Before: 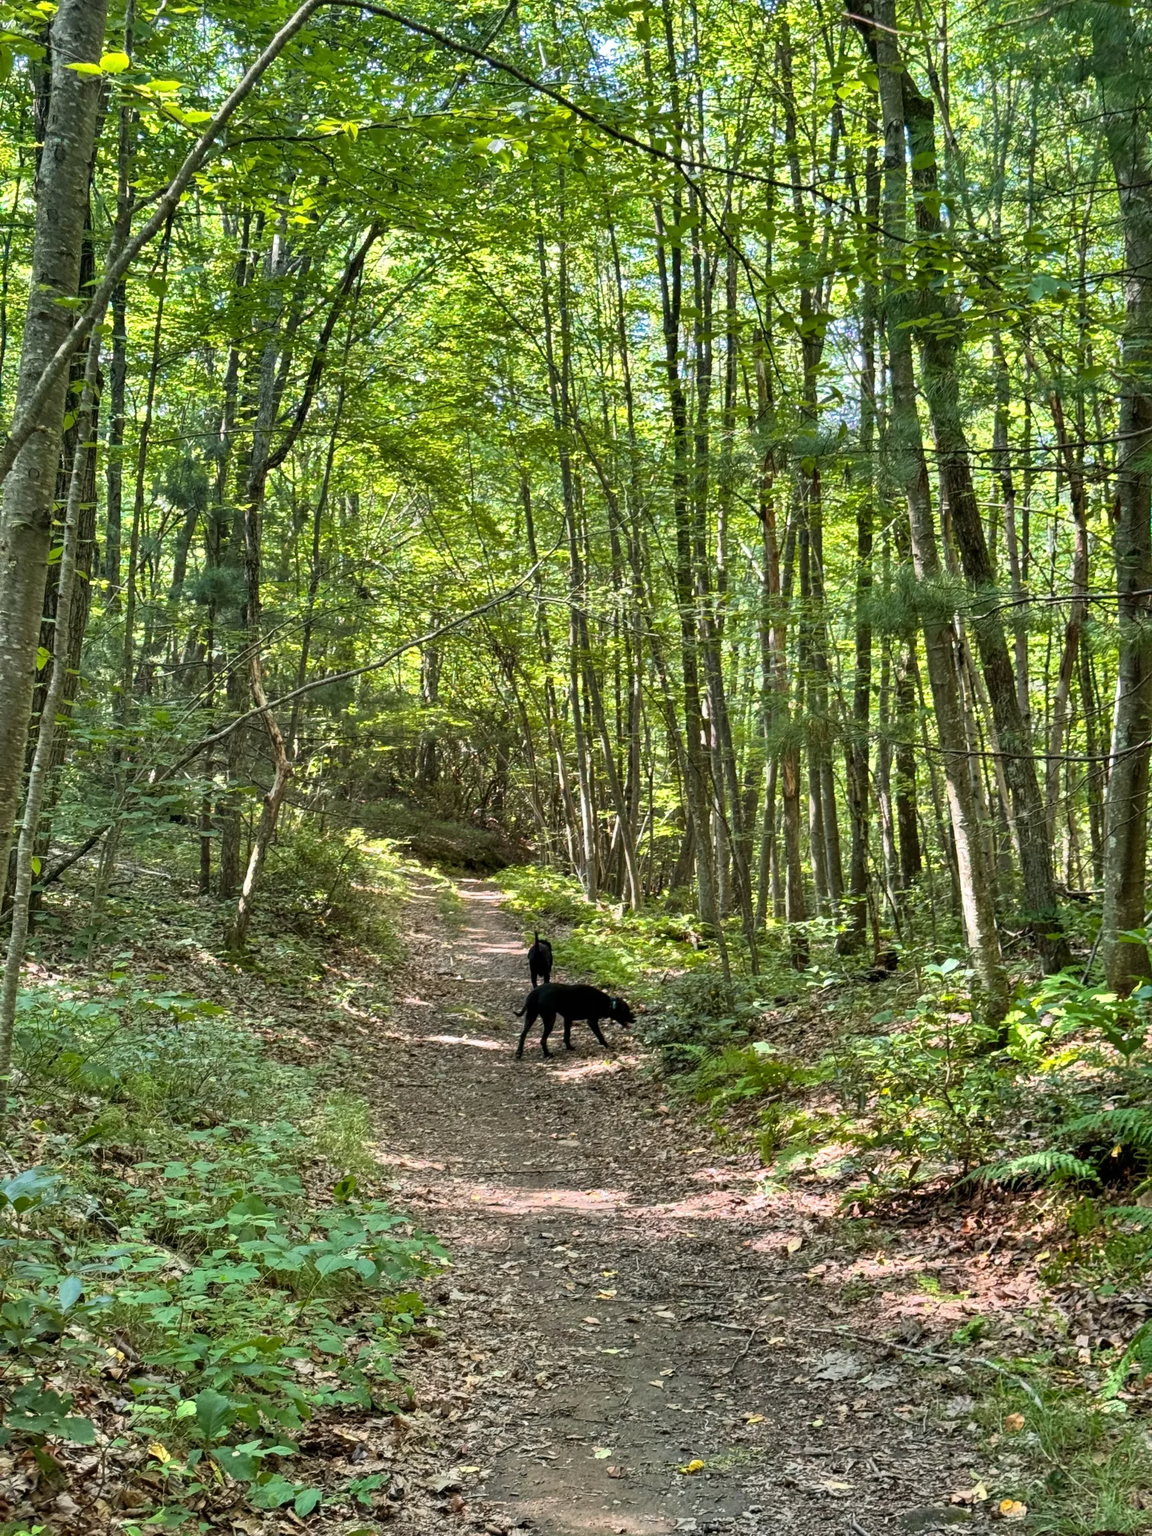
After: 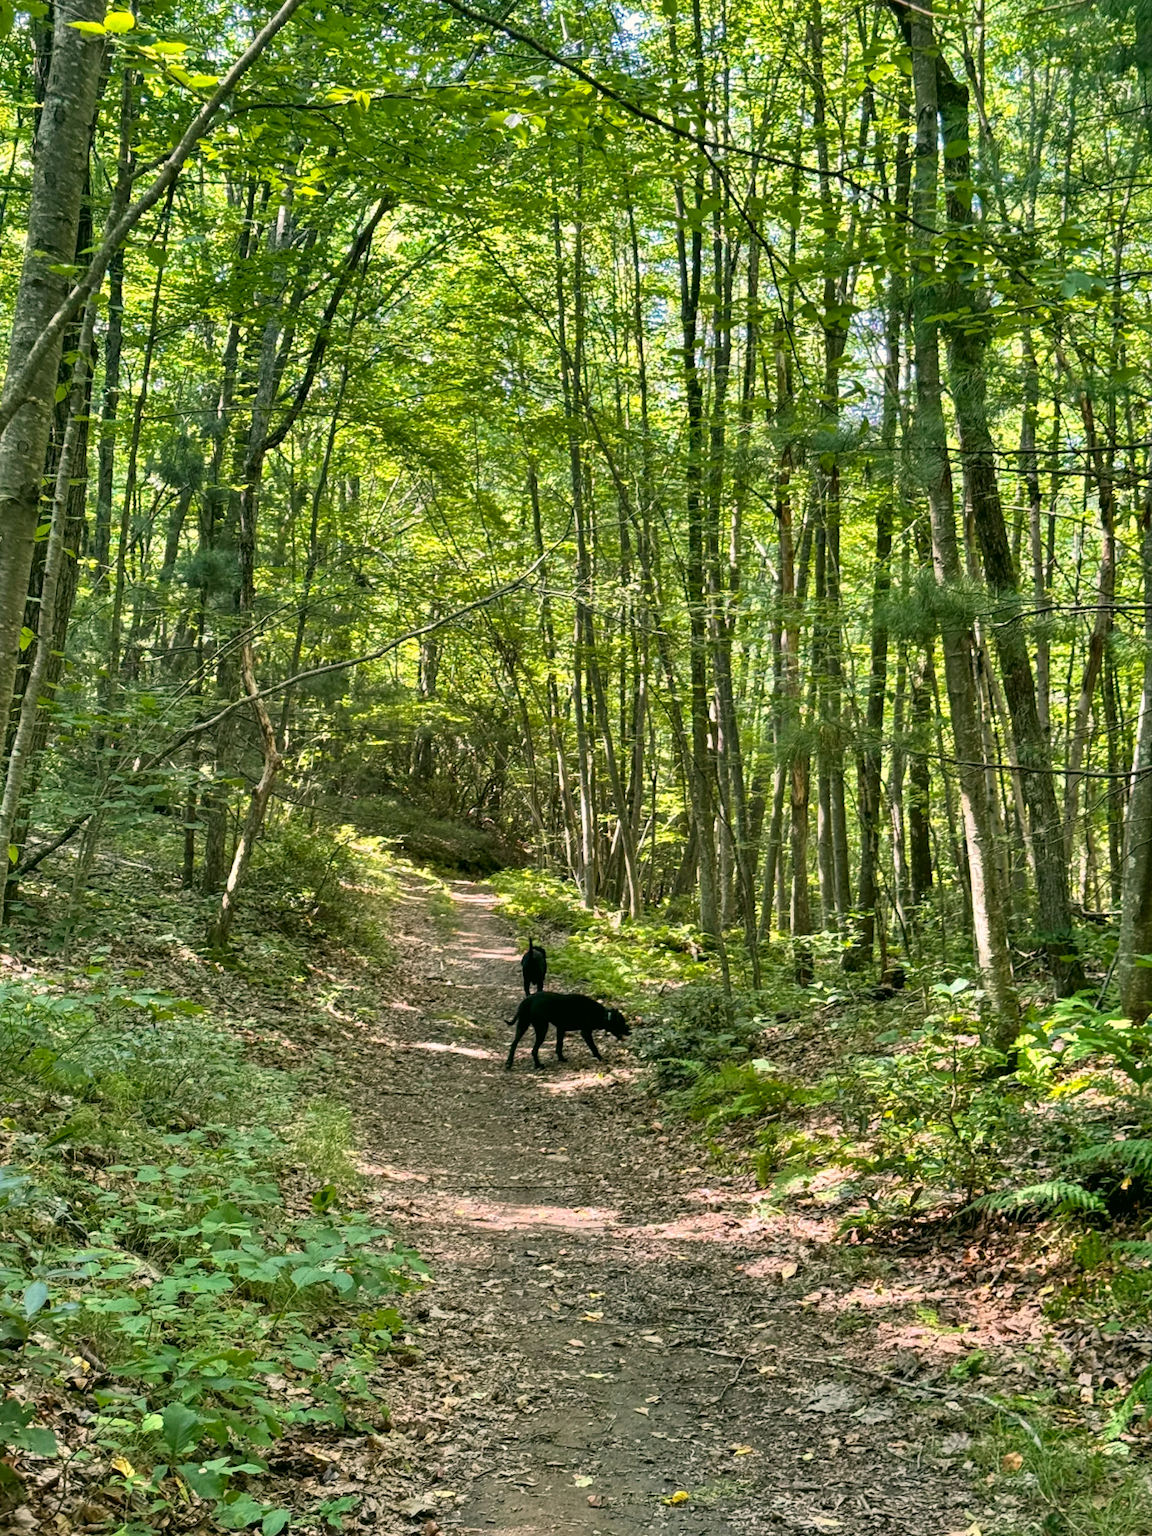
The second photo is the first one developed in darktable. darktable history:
crop and rotate: angle -1.69°
color correction: highlights a* 4.02, highlights b* 4.98, shadows a* -7.55, shadows b* 4.98
